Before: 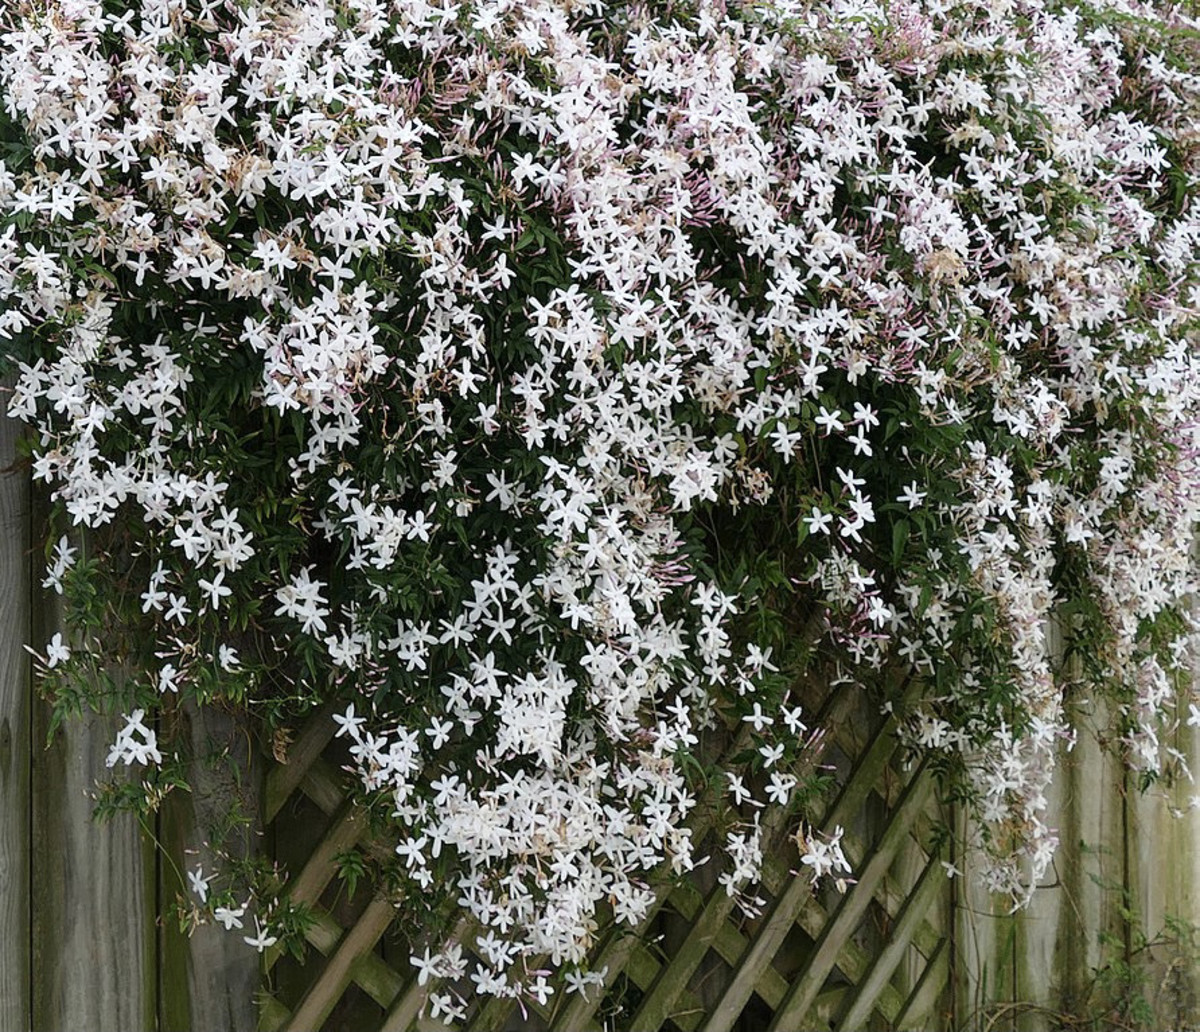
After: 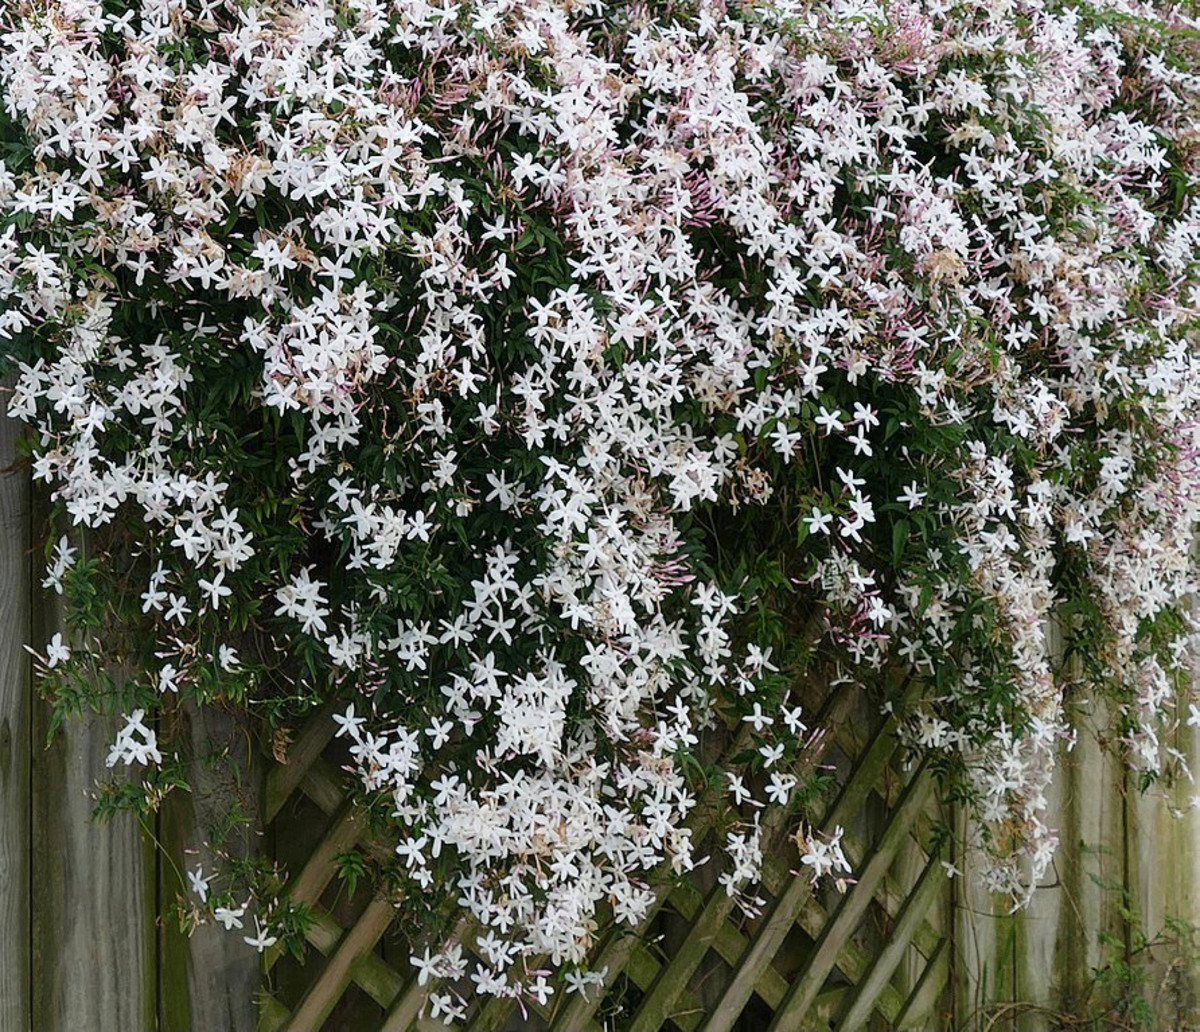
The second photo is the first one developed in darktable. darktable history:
exposure: exposure -0.069 EV, compensate highlight preservation false
